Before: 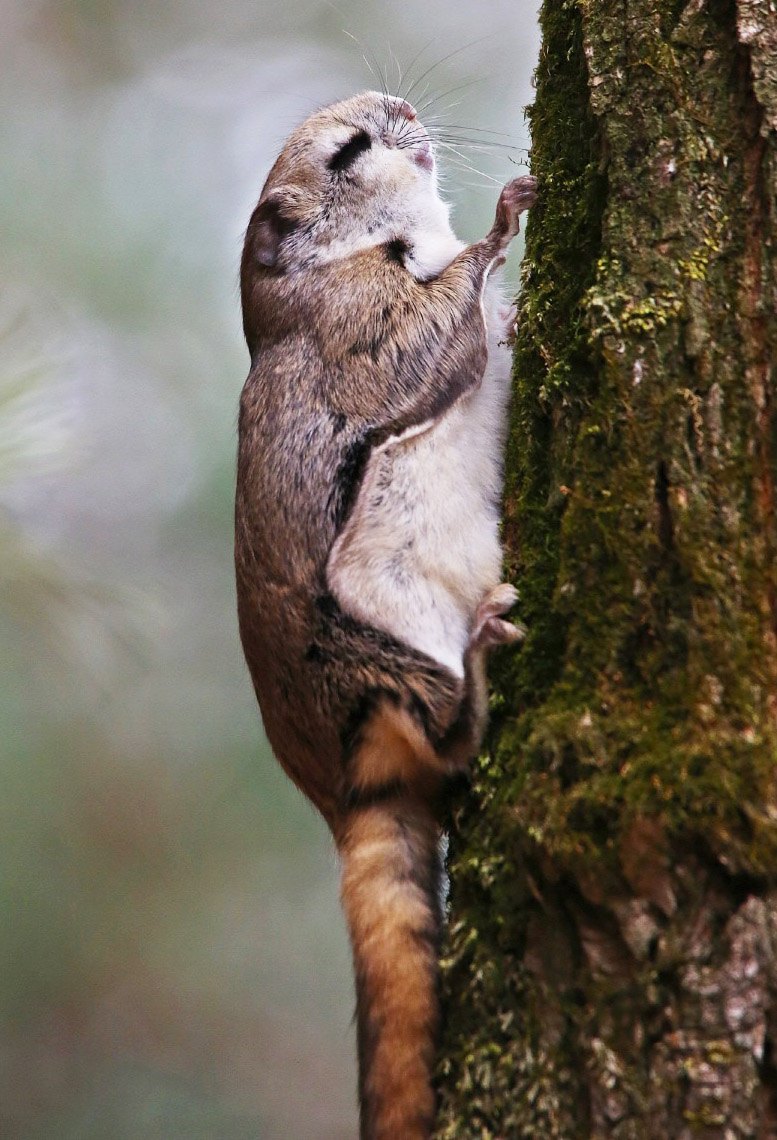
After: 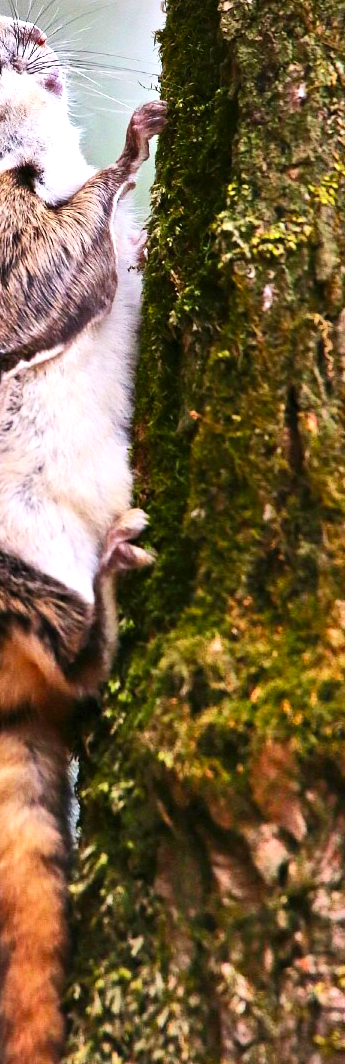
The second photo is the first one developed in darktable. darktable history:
shadows and highlights: shadows 75, highlights -60.85, soften with gaussian
exposure: black level correction 0, exposure 0.5 EV, compensate exposure bias true, compensate highlight preservation false
crop: left 47.628%, top 6.643%, right 7.874%
contrast brightness saturation: contrast 0.18, saturation 0.3
